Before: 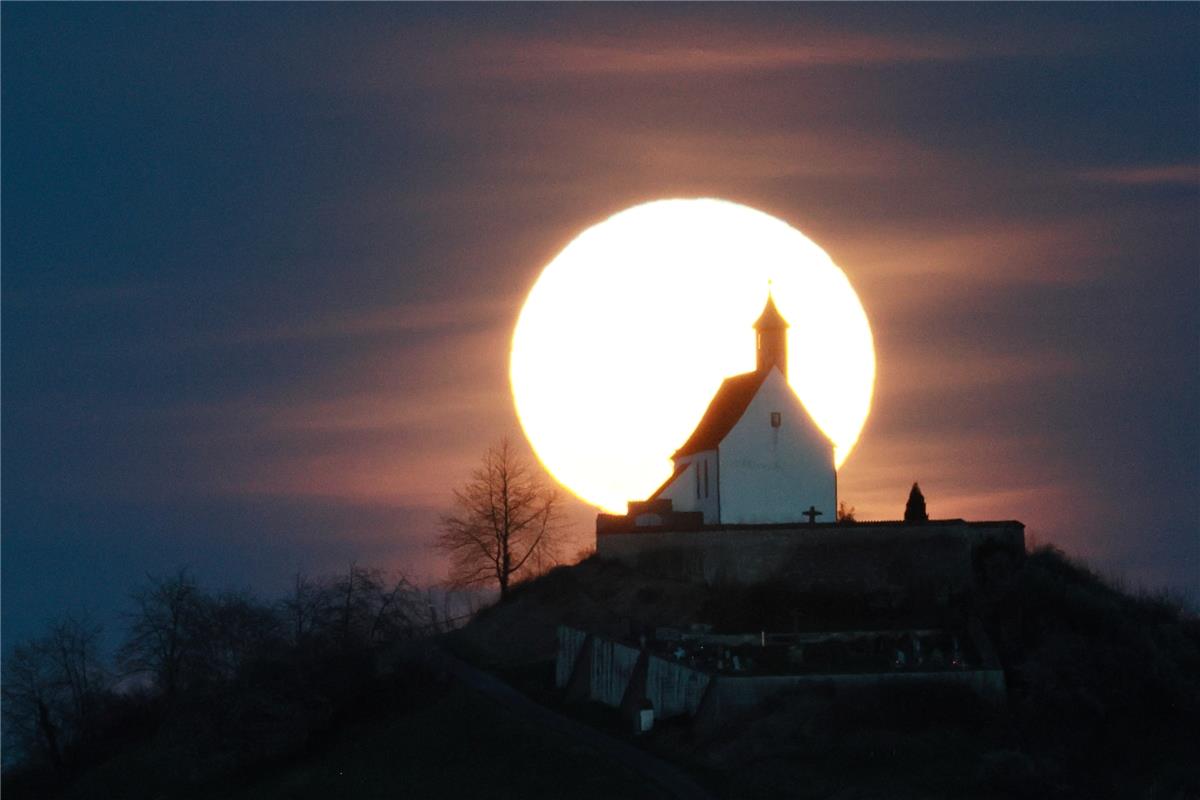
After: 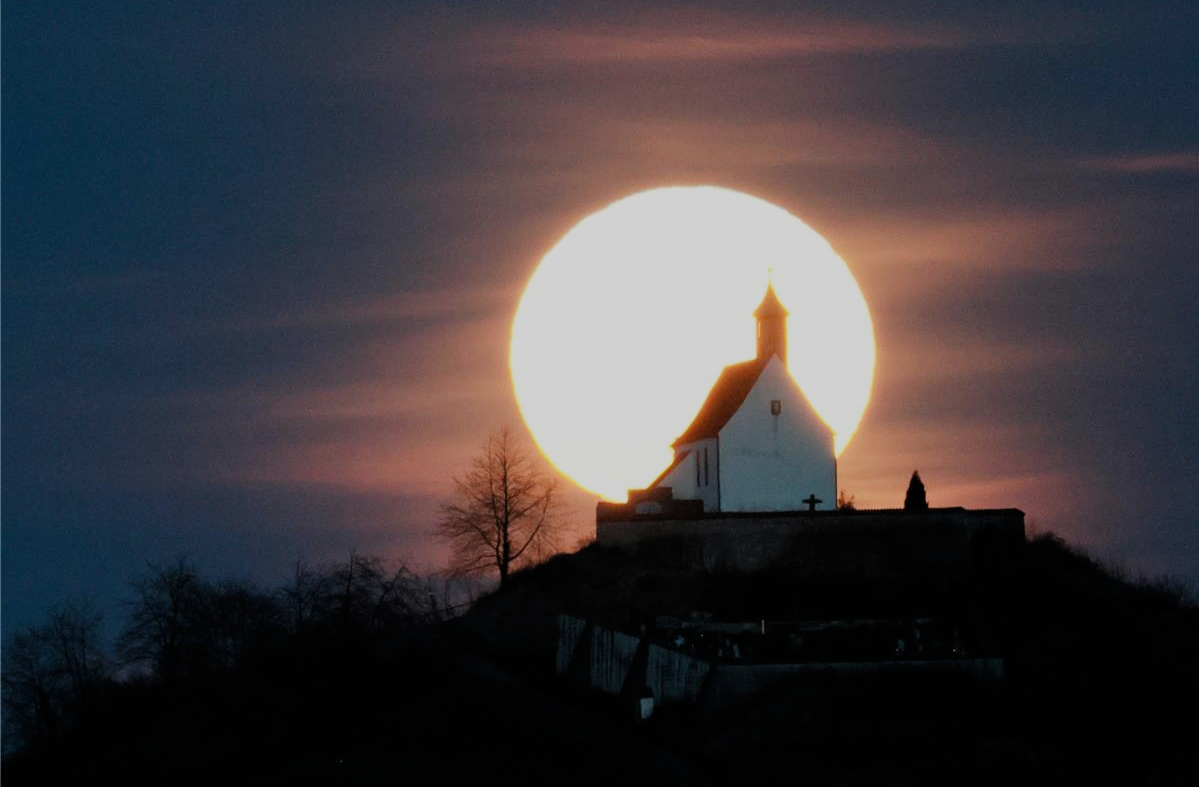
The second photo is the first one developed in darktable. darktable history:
crop: top 1.512%, right 0.053%
filmic rgb: black relative exposure -7.38 EV, white relative exposure 5.06 EV, threshold 2.97 EV, hardness 3.21, enable highlight reconstruction true
color correction: highlights b* 0.005
